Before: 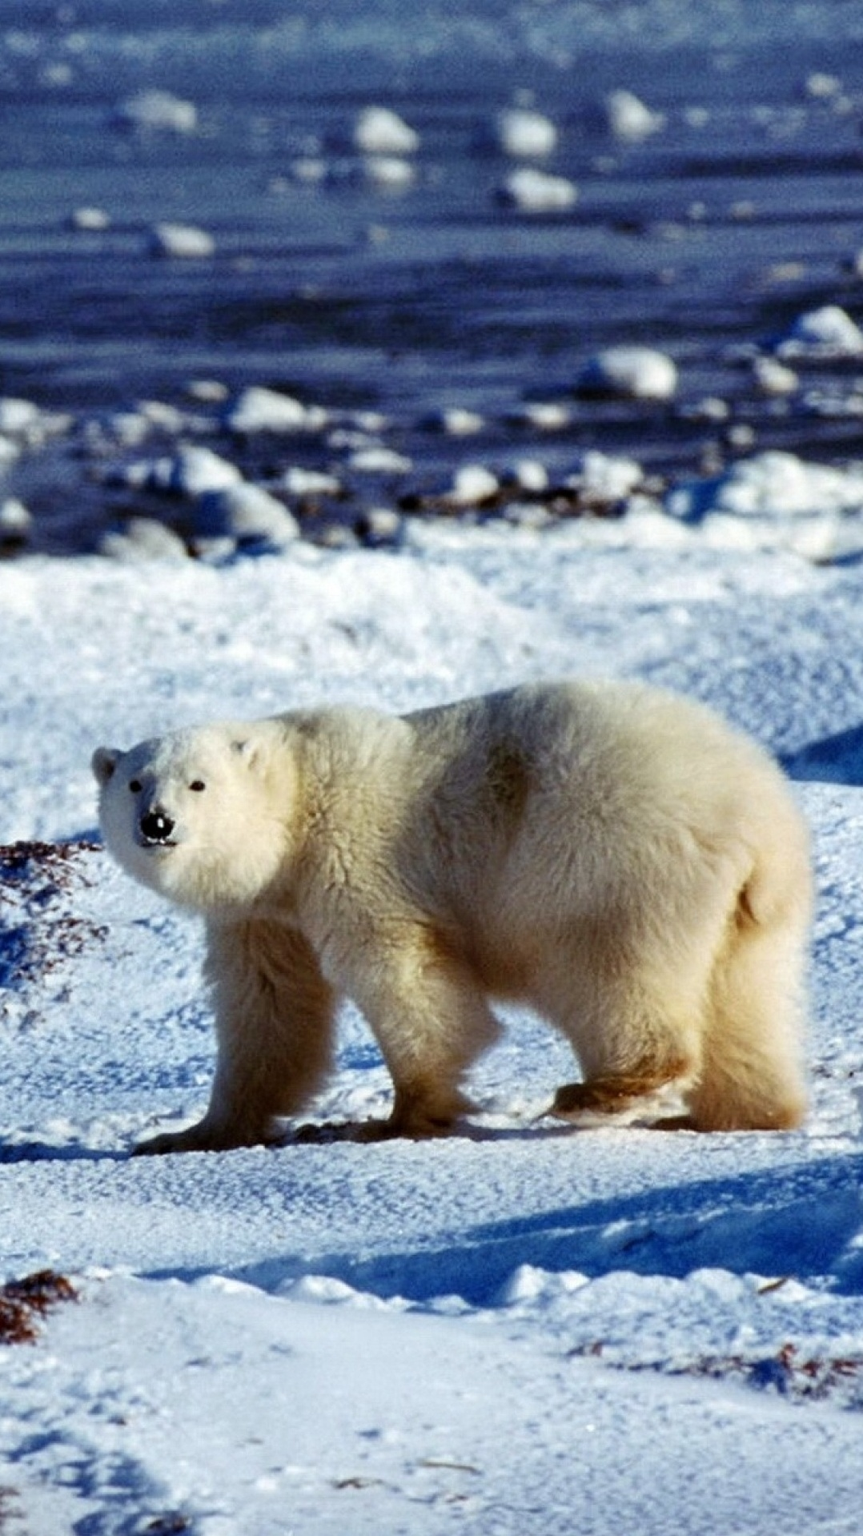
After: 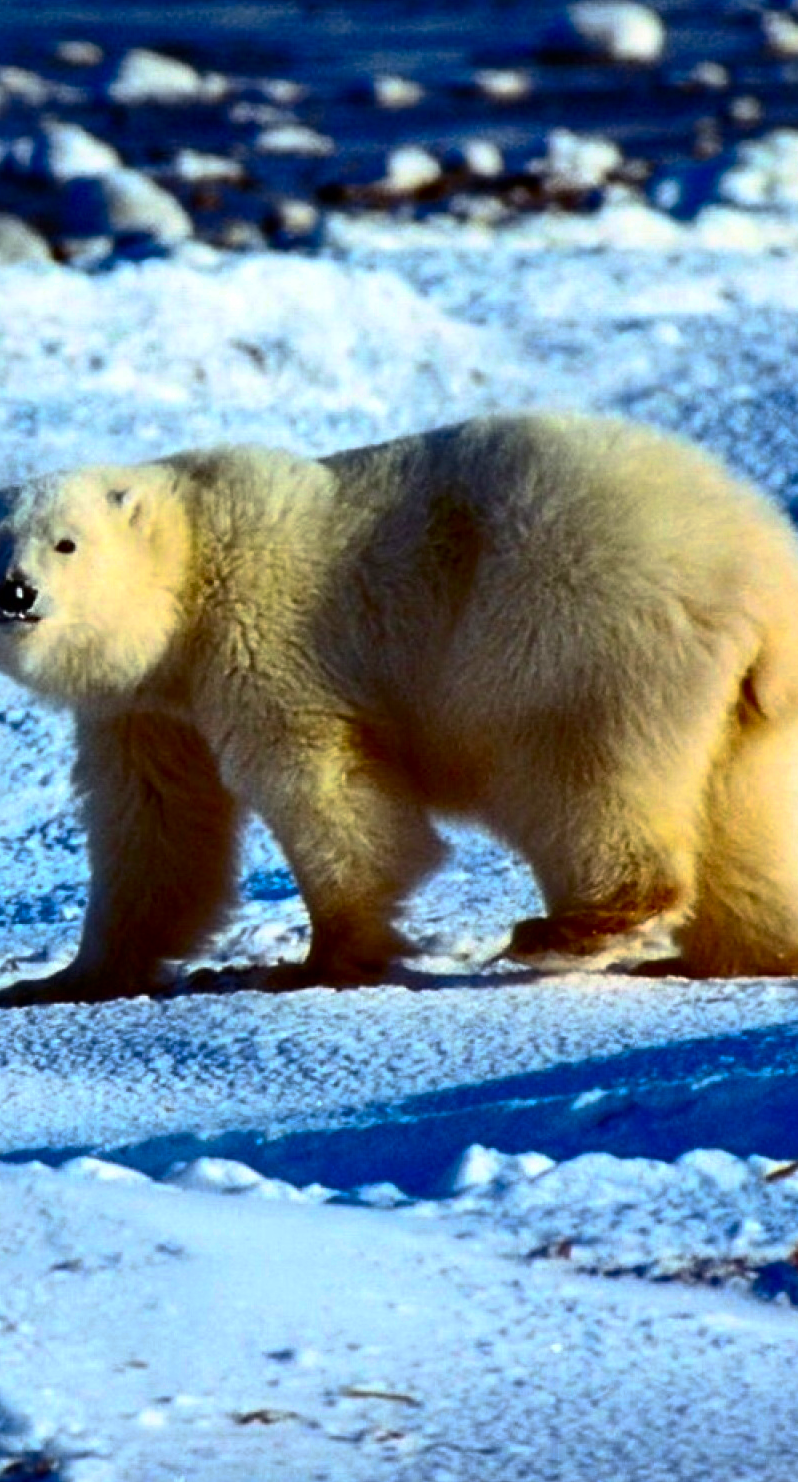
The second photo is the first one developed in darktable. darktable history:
base curve: curves: ch0 [(0, 0) (0.595, 0.418) (1, 1)], preserve colors none
crop: left 16.875%, top 22.702%, right 9.015%
contrast brightness saturation: contrast 0.269, brightness 0.02, saturation 0.857
